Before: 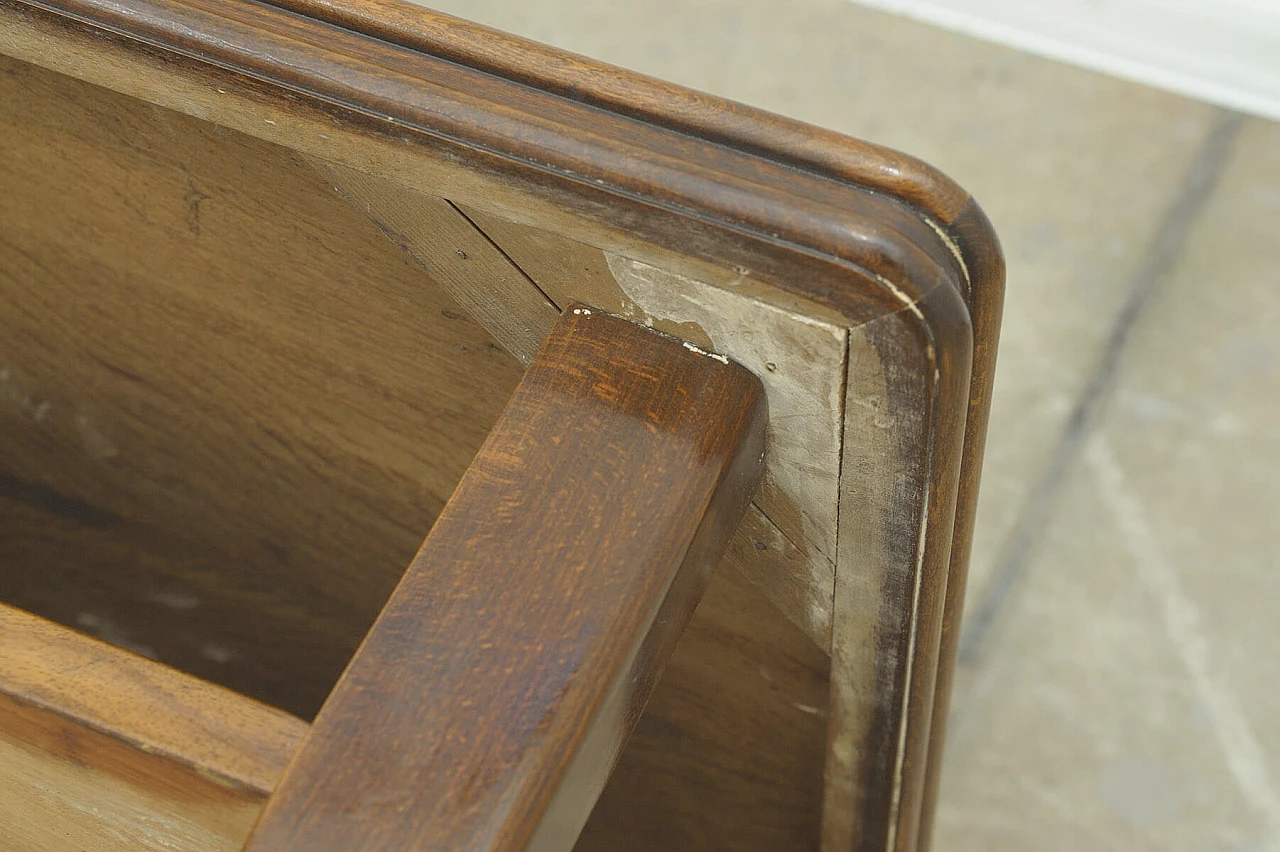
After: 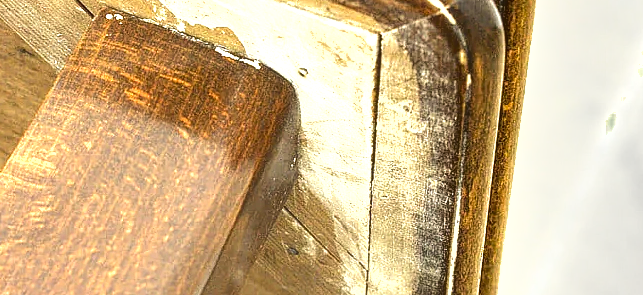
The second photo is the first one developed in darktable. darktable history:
crop: left 36.607%, top 34.735%, right 13.146%, bottom 30.611%
local contrast: on, module defaults
shadows and highlights: shadows 60, soften with gaussian
exposure: black level correction 0, exposure 1.975 EV, compensate exposure bias true, compensate highlight preservation false
